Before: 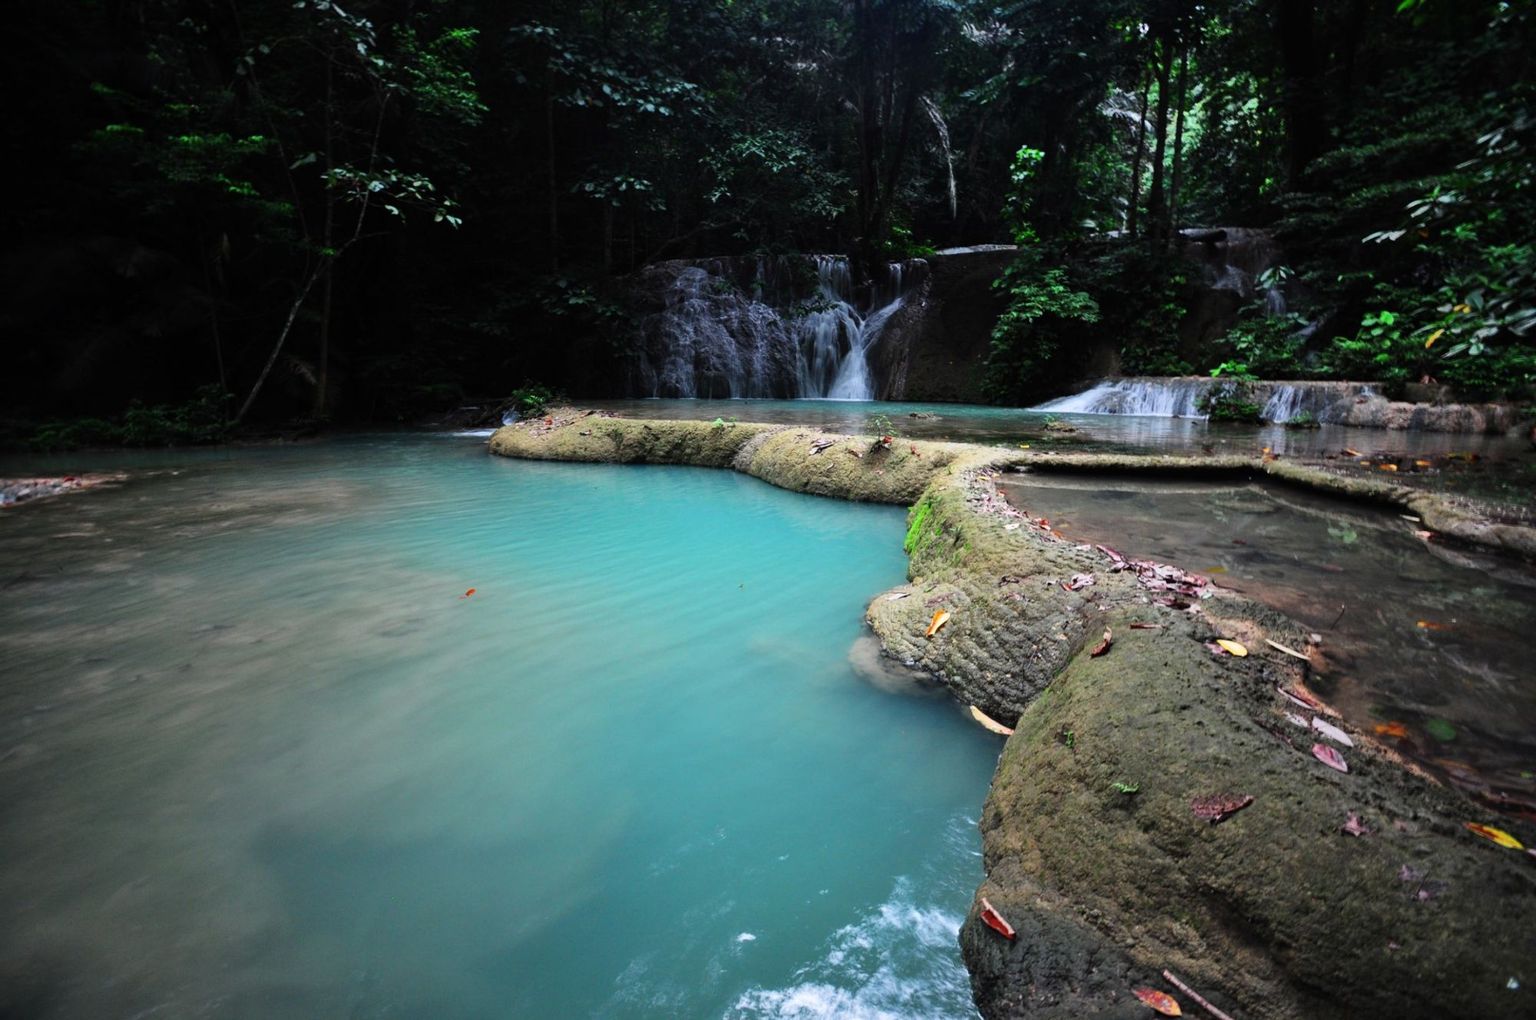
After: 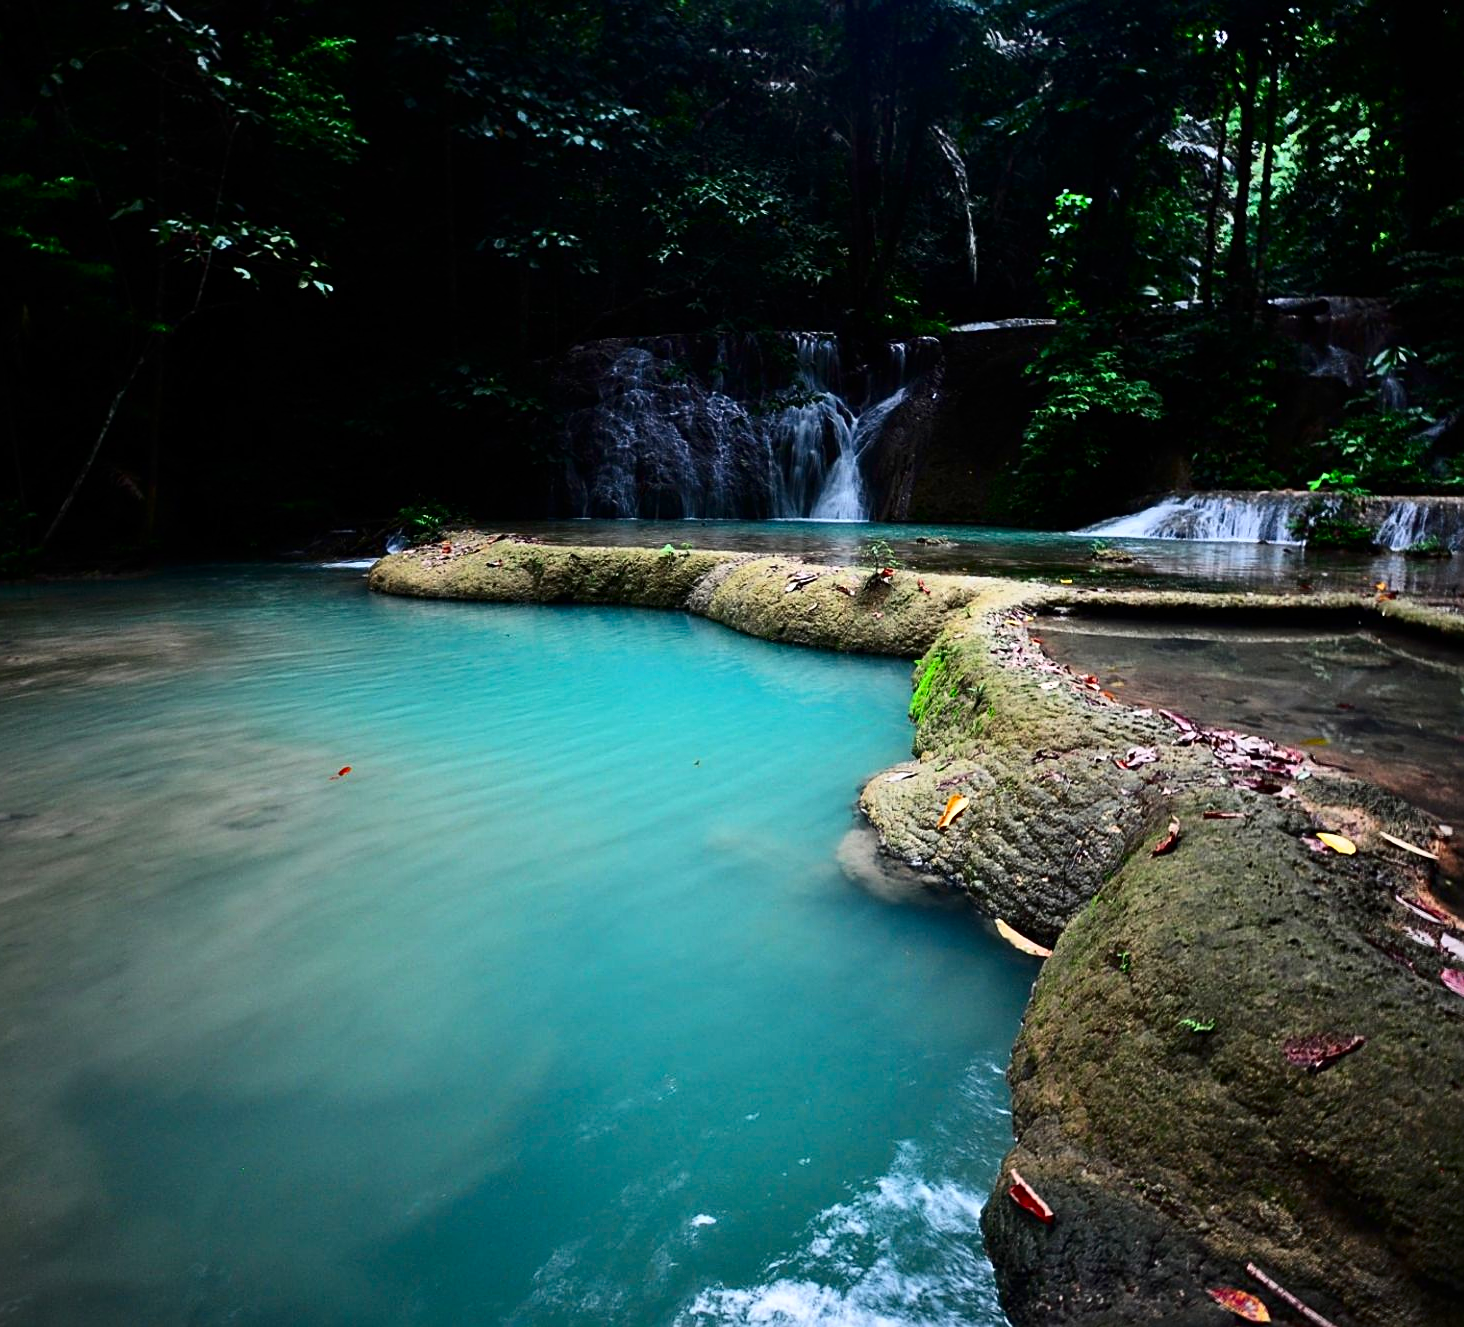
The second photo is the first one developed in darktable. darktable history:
contrast brightness saturation: contrast 0.21, brightness -0.11, saturation 0.21
crop: left 13.443%, right 13.31%
sharpen: on, module defaults
